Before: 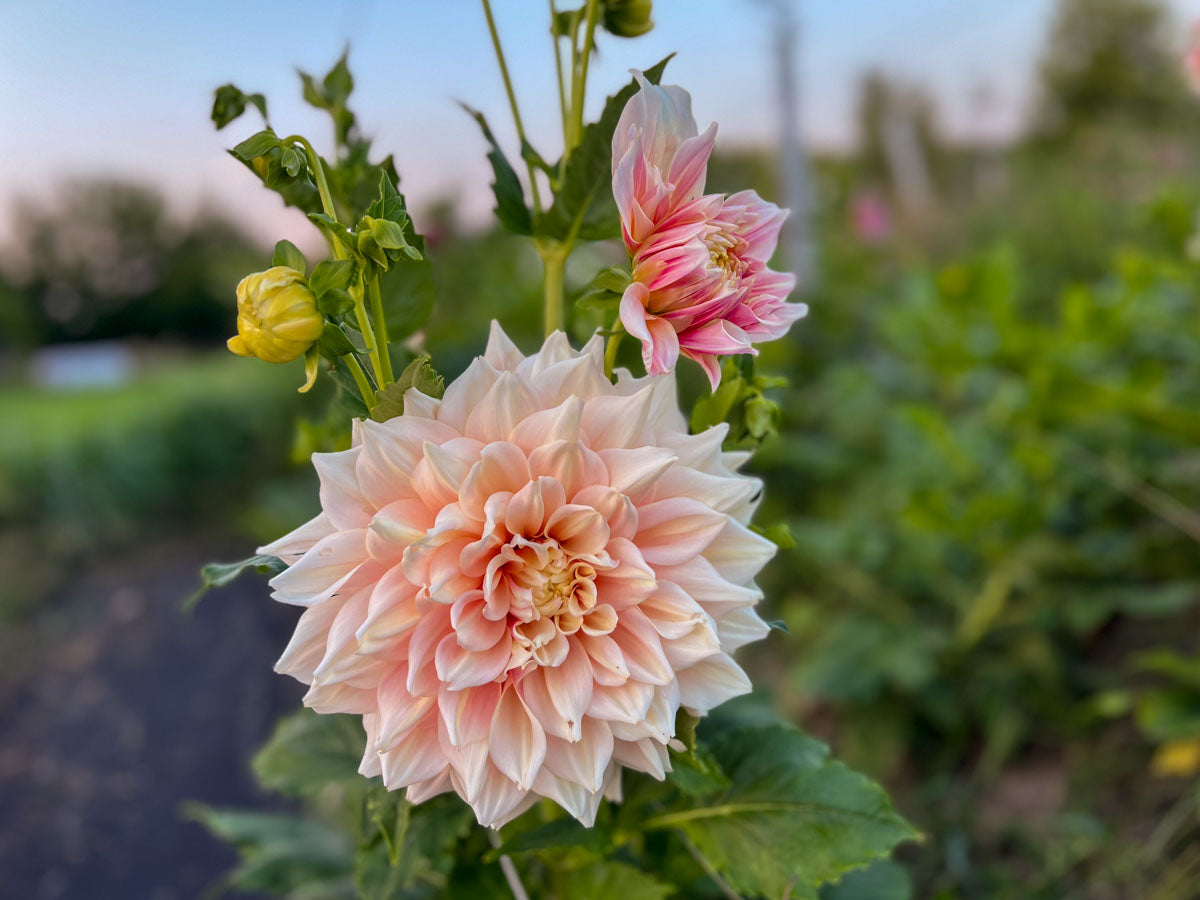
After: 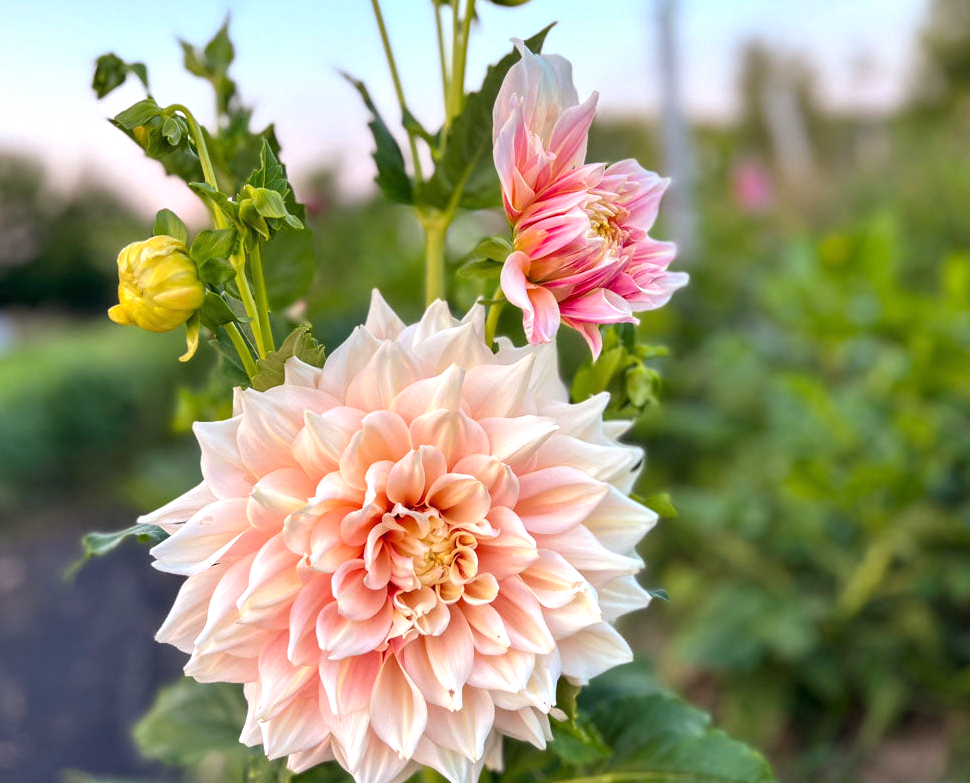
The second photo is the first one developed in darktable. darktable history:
crop: left 9.927%, top 3.472%, right 9.179%, bottom 9.46%
exposure: black level correction 0, exposure 0.692 EV, compensate highlight preservation false
